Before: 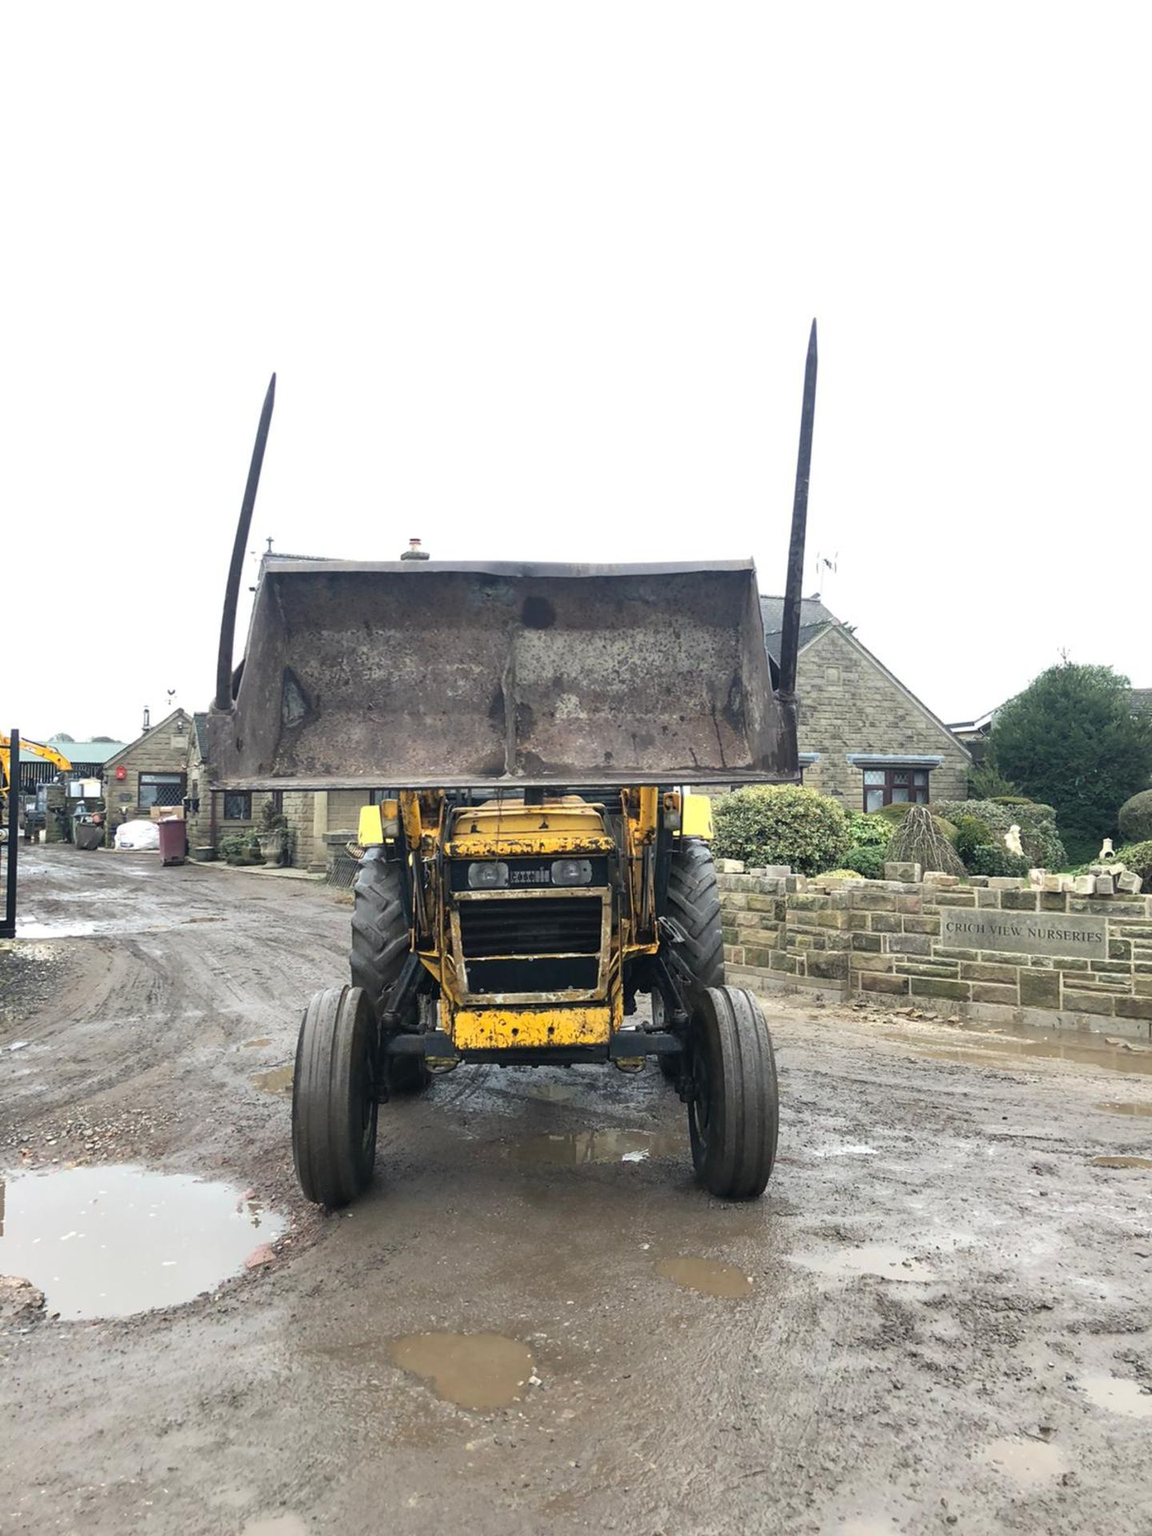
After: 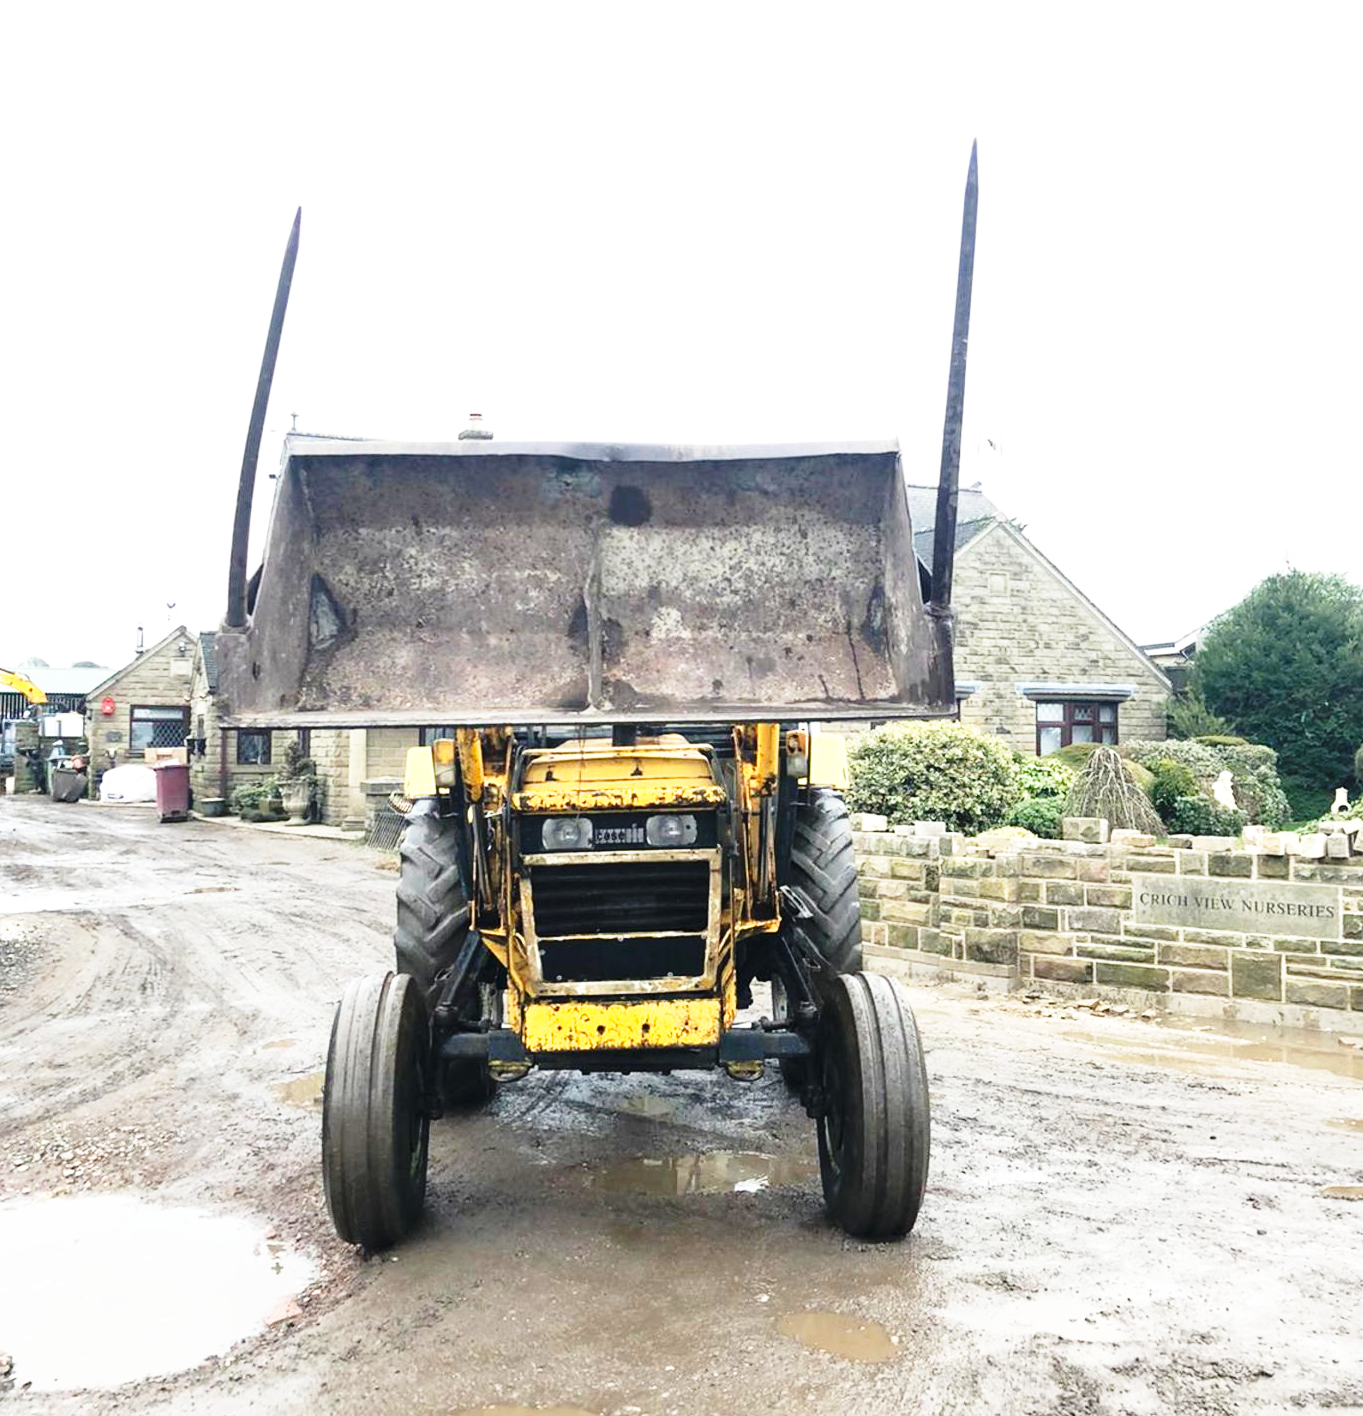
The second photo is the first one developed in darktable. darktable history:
base curve: curves: ch0 [(0, 0) (0.026, 0.03) (0.109, 0.232) (0.351, 0.748) (0.669, 0.968) (1, 1)], preserve colors none
crop and rotate: left 3.017%, top 13.58%, right 2.292%, bottom 12.633%
